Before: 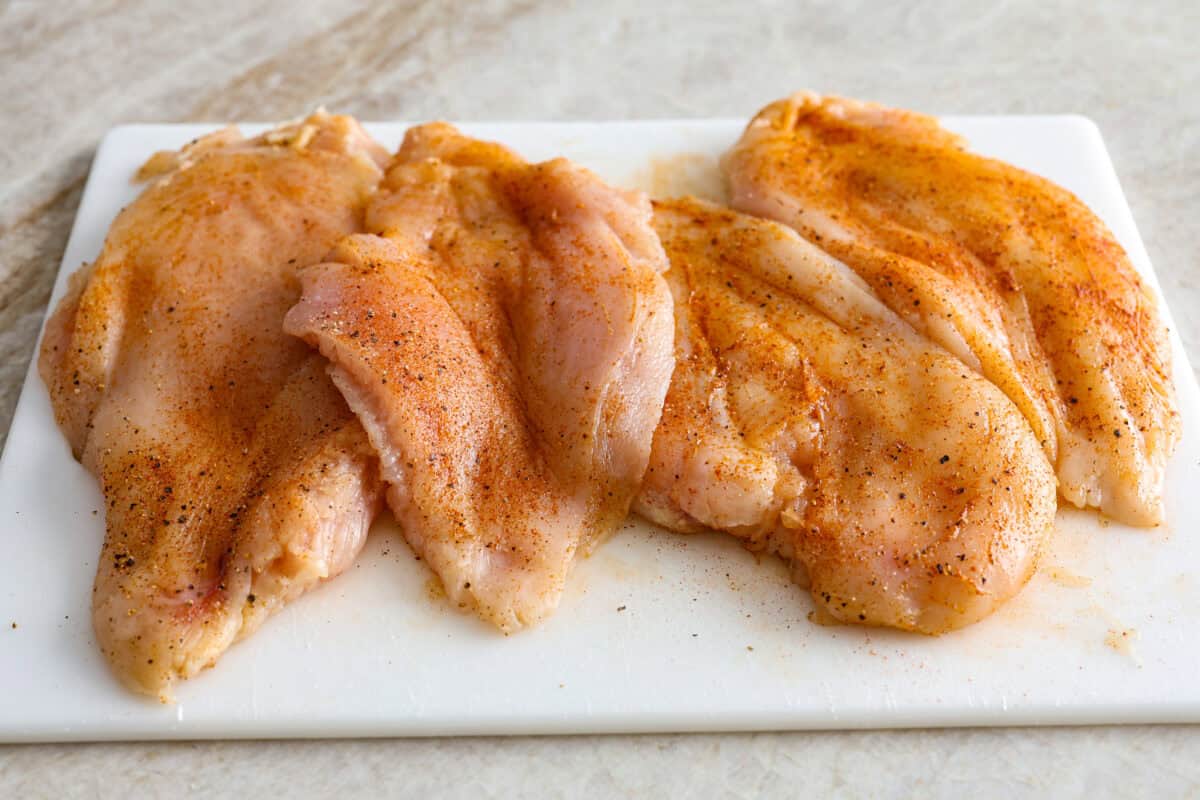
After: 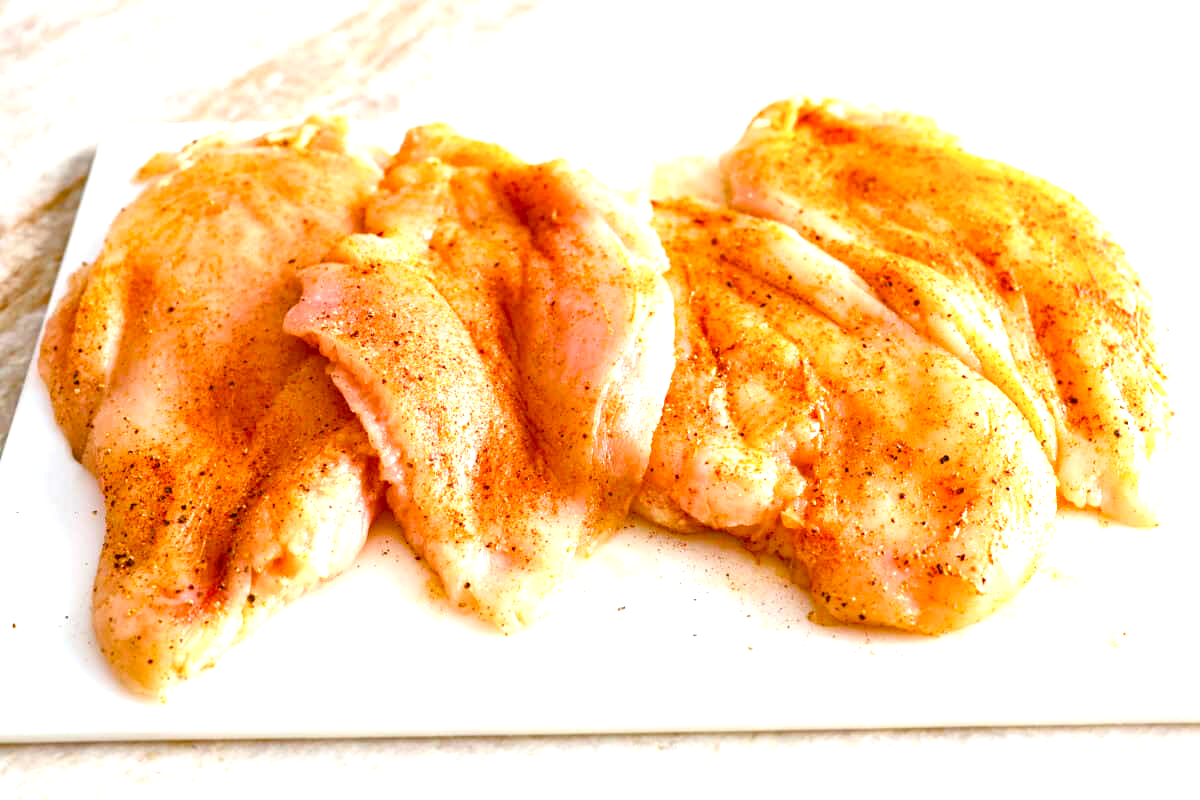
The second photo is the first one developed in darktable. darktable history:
tone equalizer: -7 EV 0.15 EV, -6 EV 0.6 EV, -5 EV 1.15 EV, -4 EV 1.33 EV, -3 EV 1.15 EV, -2 EV 0.6 EV, -1 EV 0.15 EV, mask exposure compensation -0.5 EV
color balance rgb: shadows lift › luminance -9.41%, highlights gain › luminance 17.6%, global offset › luminance -1.45%, perceptual saturation grading › highlights -17.77%, perceptual saturation grading › mid-tones 33.1%, perceptual saturation grading › shadows 50.52%, global vibrance 24.22%
exposure: exposure 0.943 EV, compensate highlight preservation false
